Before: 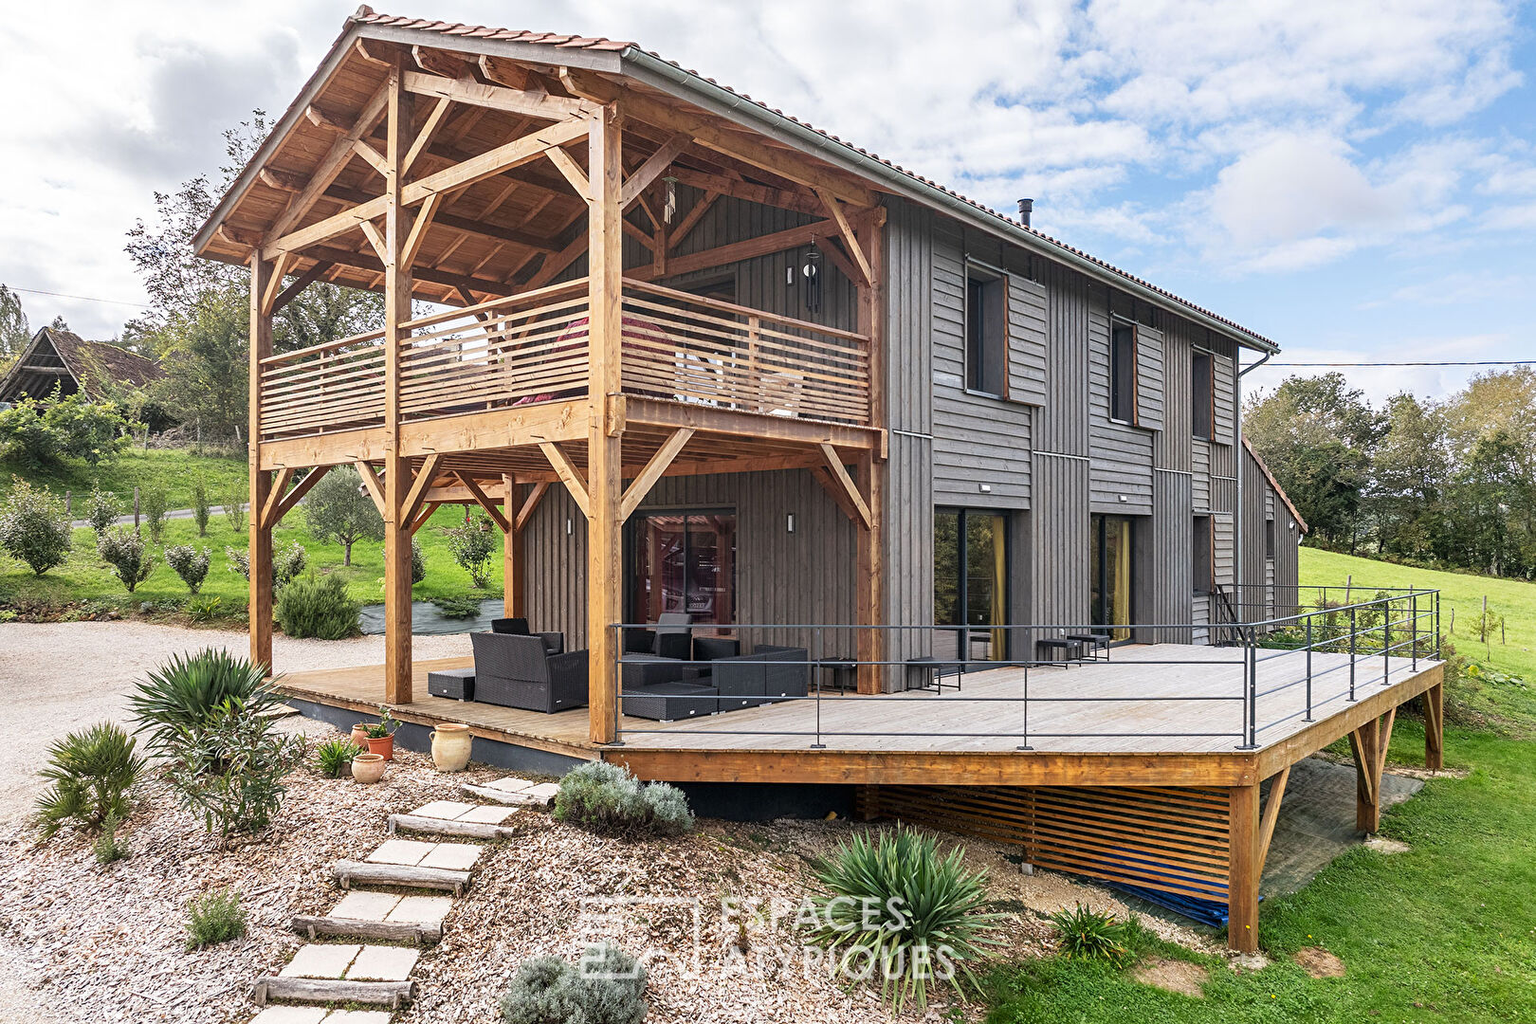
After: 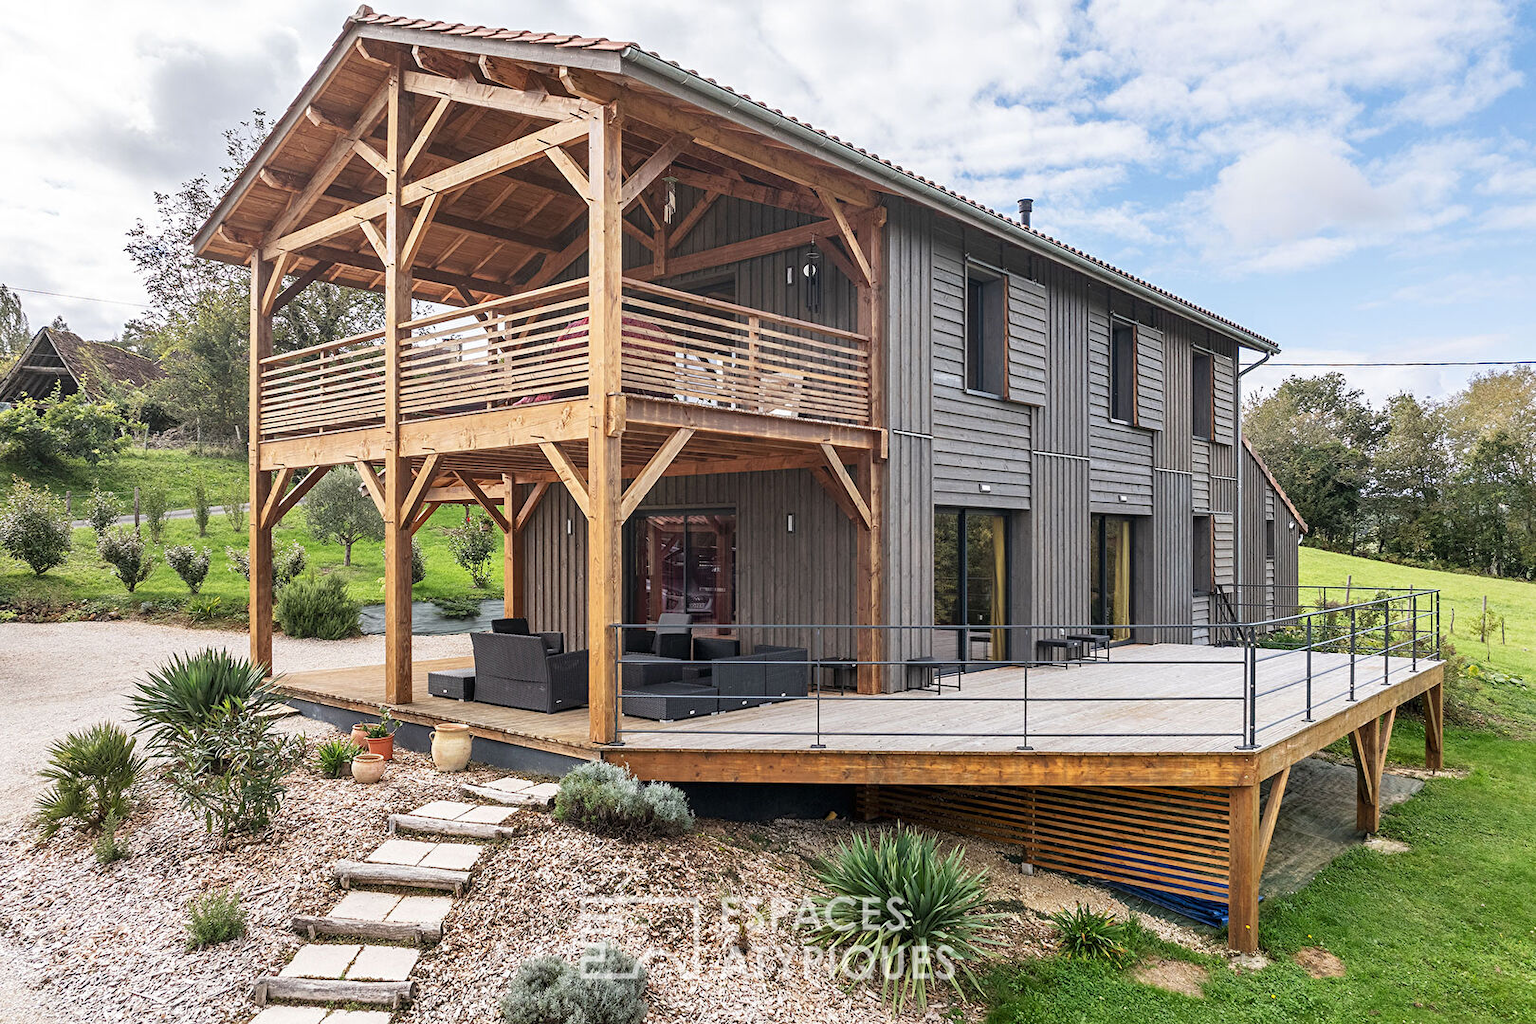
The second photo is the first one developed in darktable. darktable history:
contrast brightness saturation: saturation -0.037
